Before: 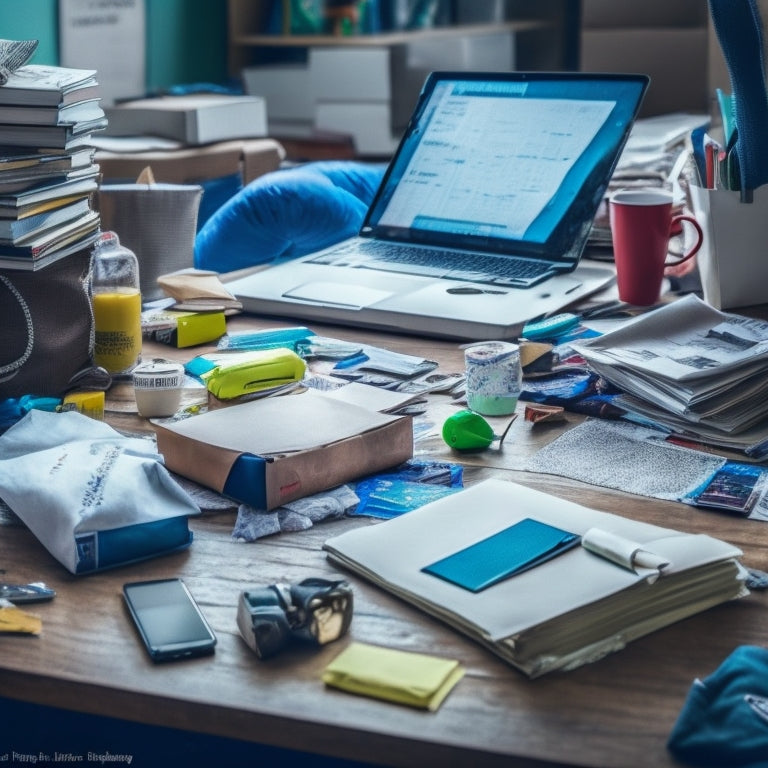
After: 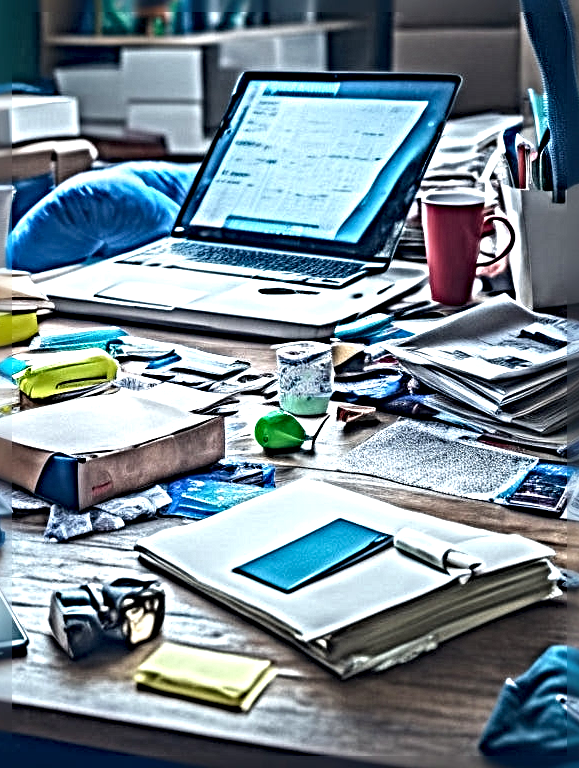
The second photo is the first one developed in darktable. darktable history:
exposure: black level correction 0.001, exposure 0.5 EV, compensate exposure bias true, compensate highlight preservation false
crop and rotate: left 24.6%
sharpen: radius 6.3, amount 1.8, threshold 0
